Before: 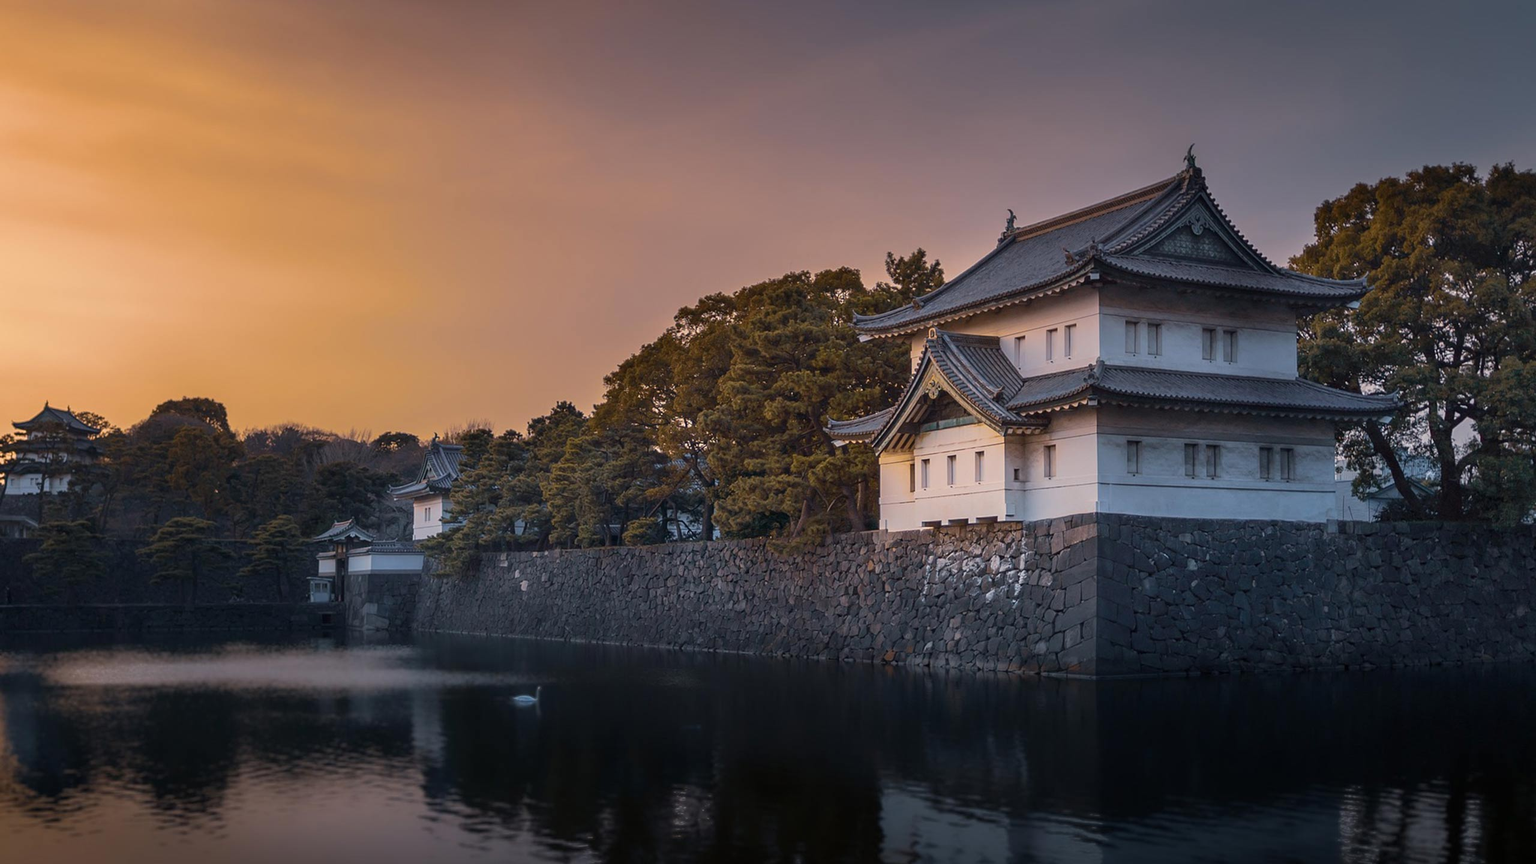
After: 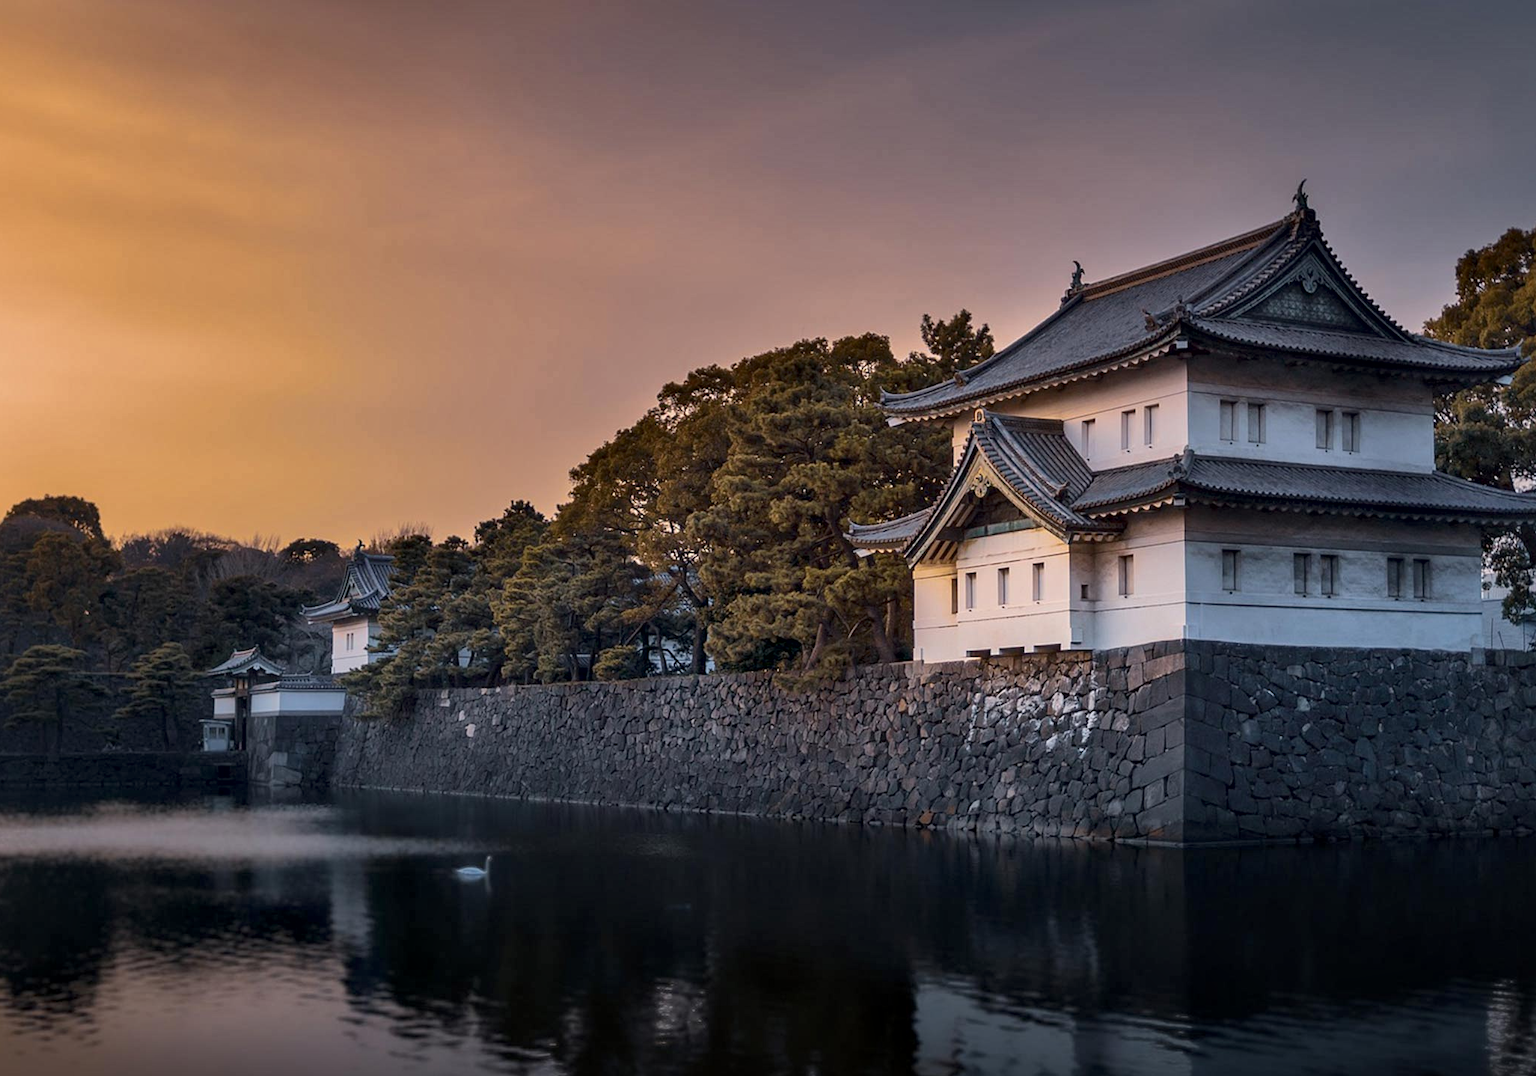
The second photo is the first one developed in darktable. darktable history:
crop and rotate: left 9.597%, right 10.195%
exposure: compensate highlight preservation false
local contrast: mode bilateral grid, contrast 25, coarseness 60, detail 151%, midtone range 0.2
